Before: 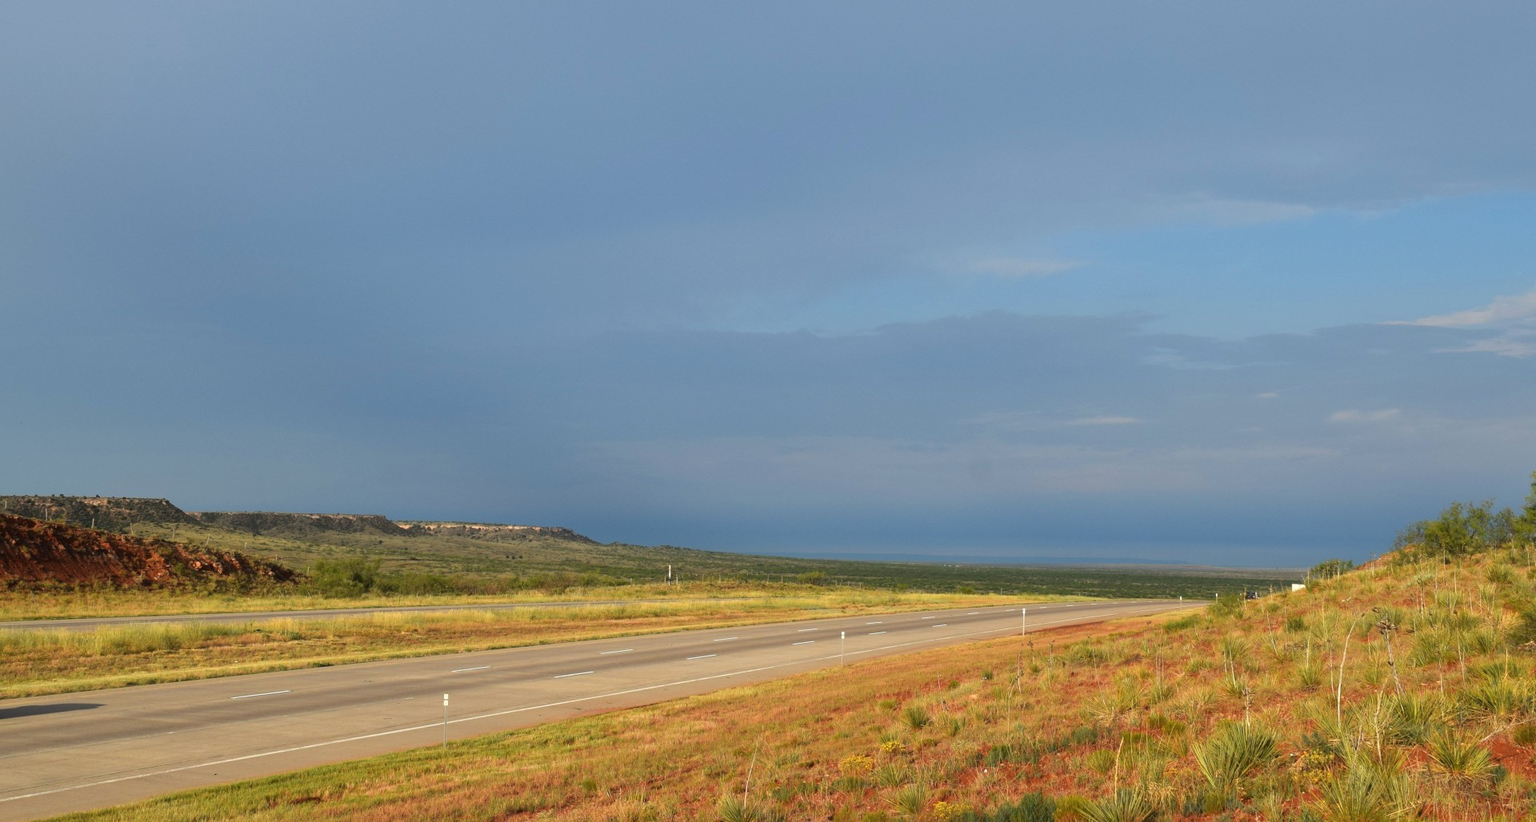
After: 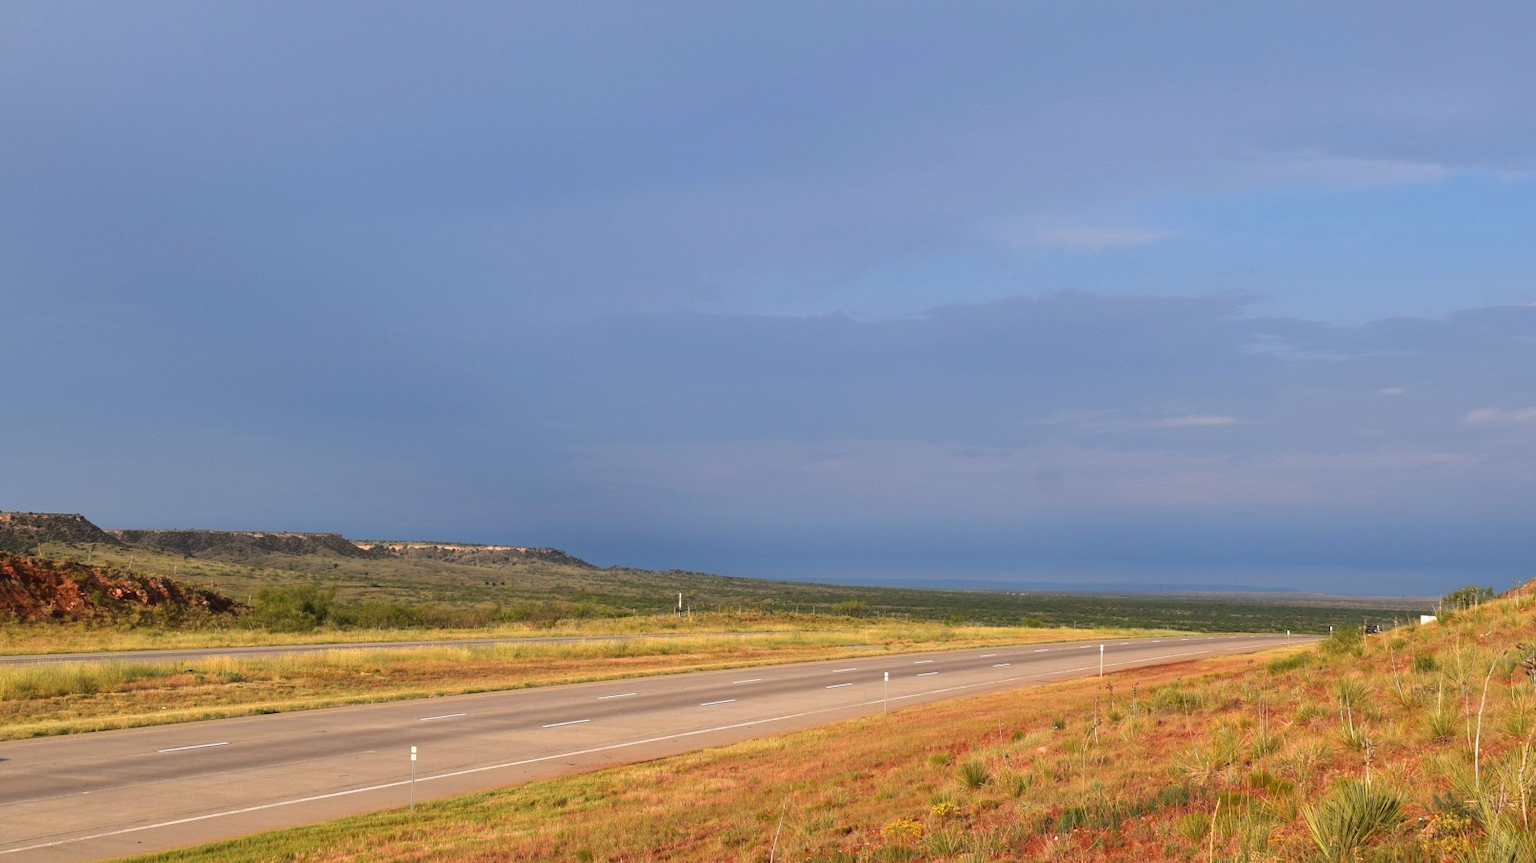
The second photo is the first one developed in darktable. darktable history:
white balance: red 1.05, blue 1.072
crop: left 6.446%, top 8.188%, right 9.538%, bottom 3.548%
